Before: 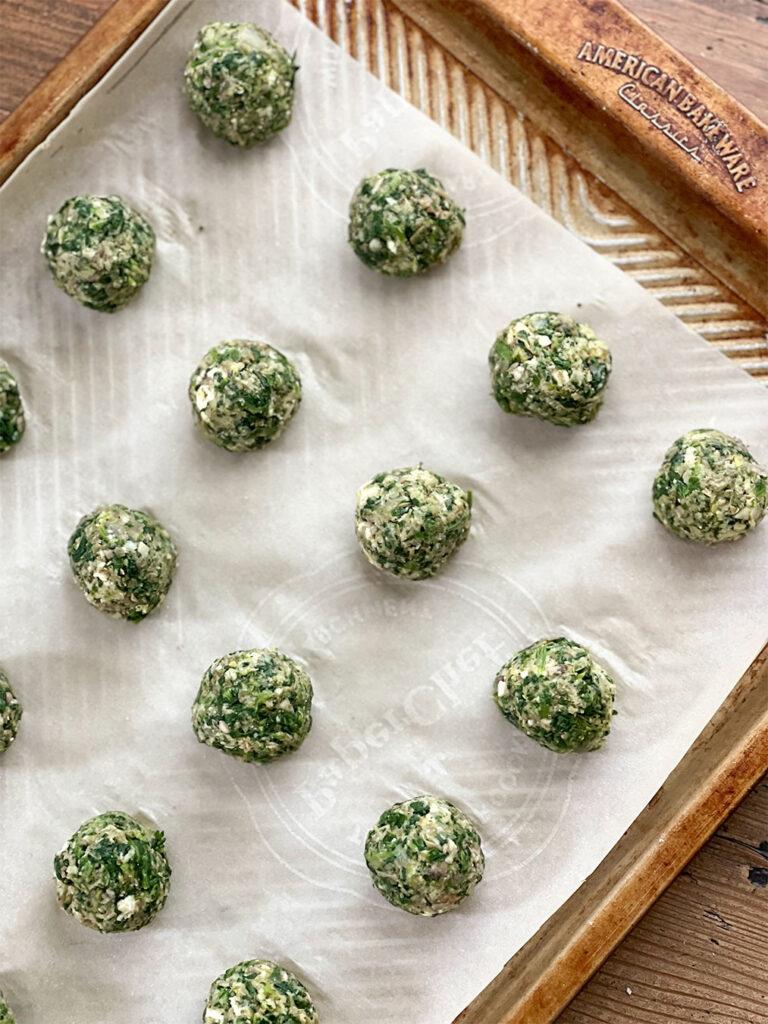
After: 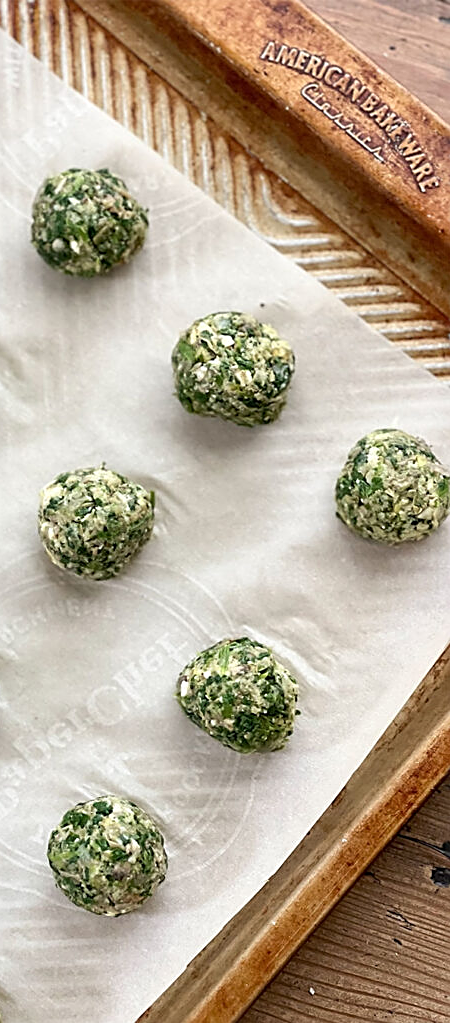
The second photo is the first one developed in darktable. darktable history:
sharpen: on, module defaults
crop: left 41.402%
